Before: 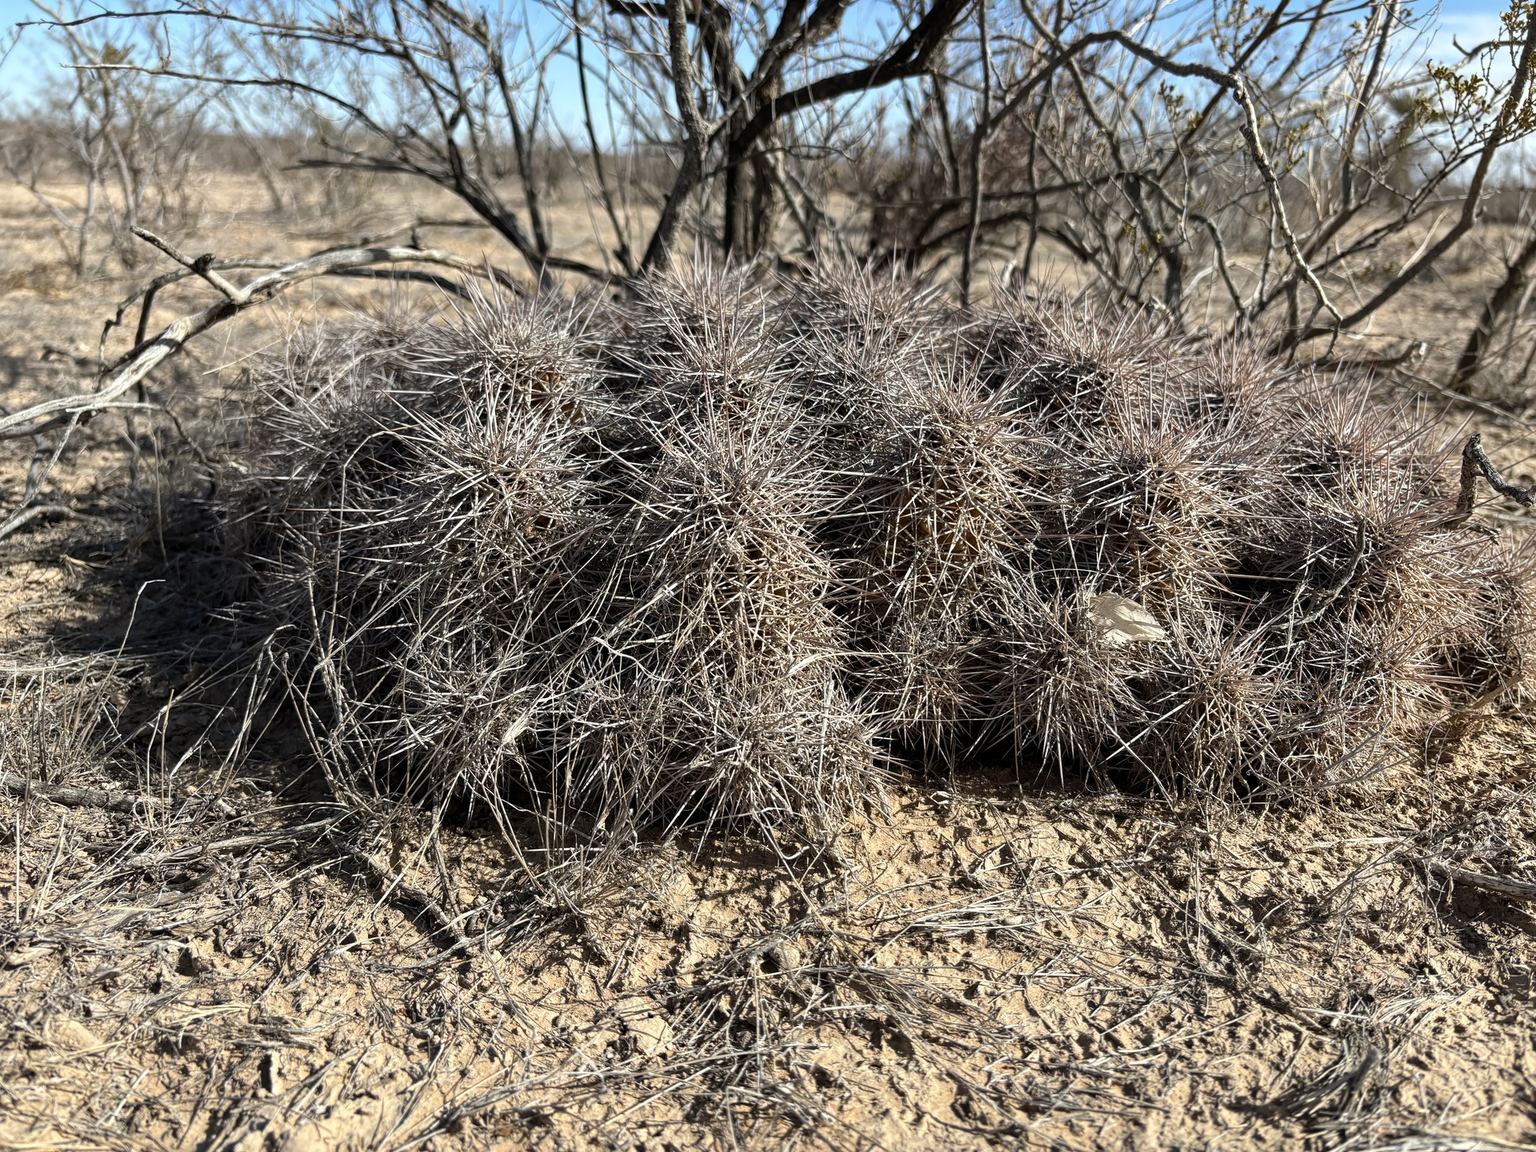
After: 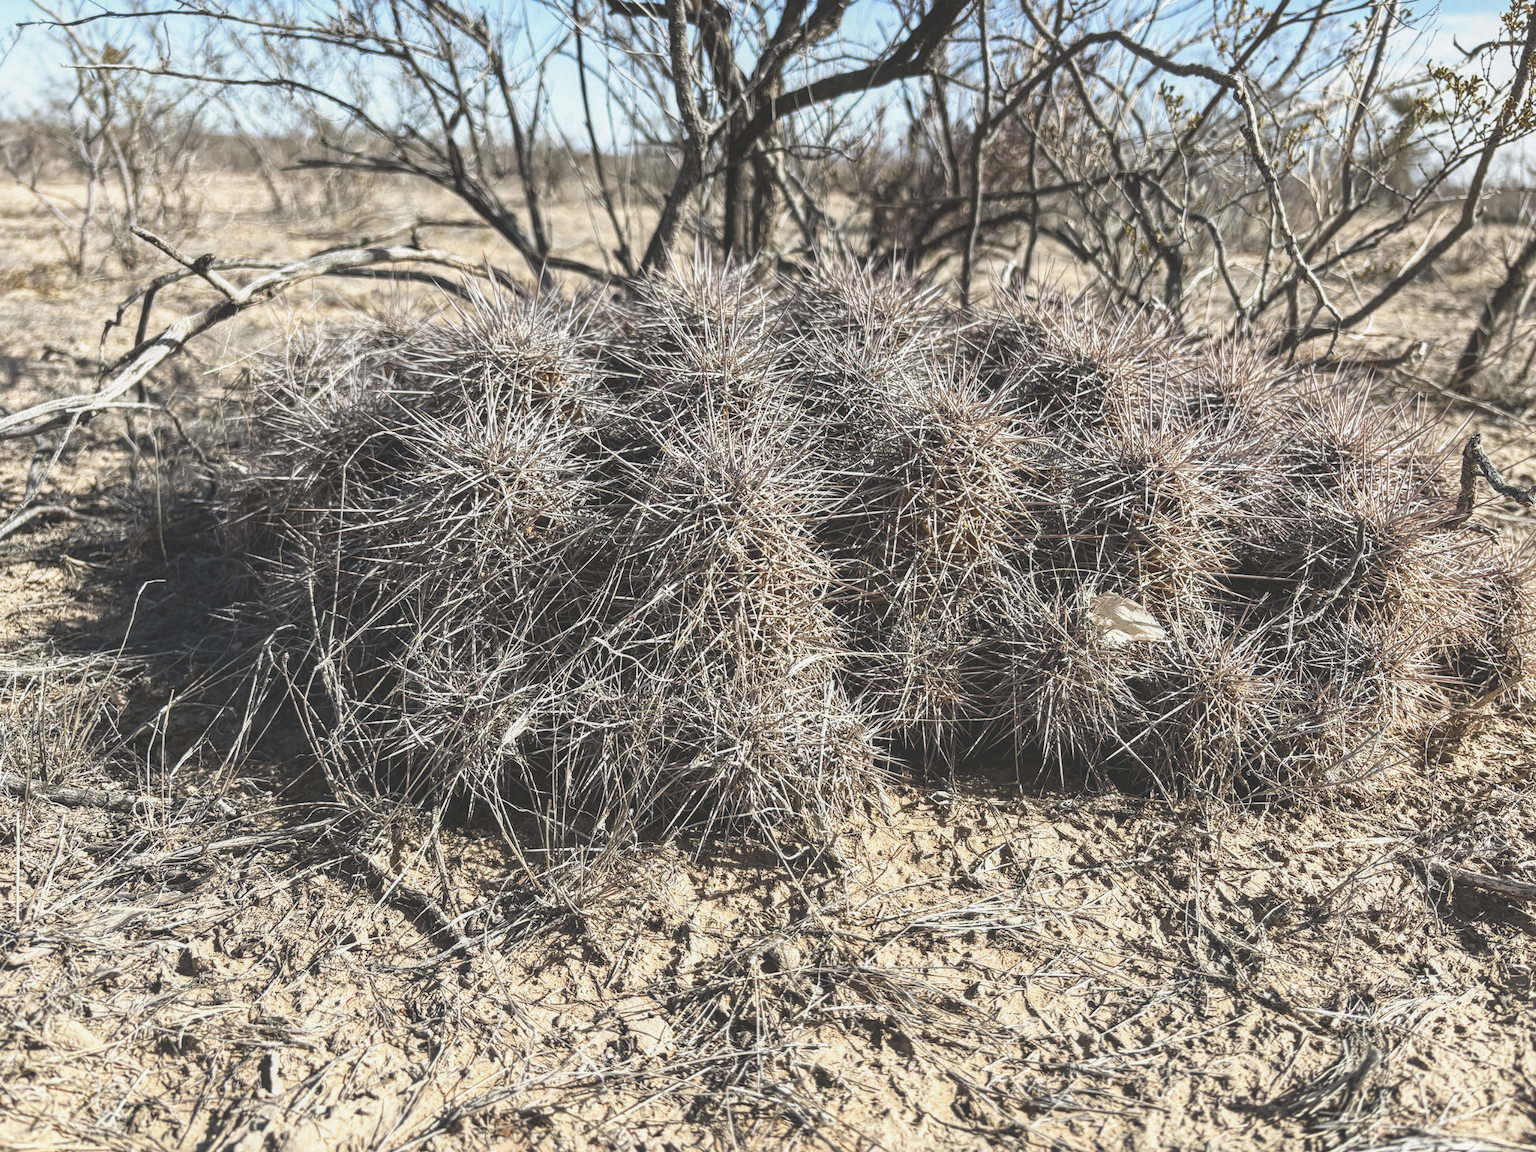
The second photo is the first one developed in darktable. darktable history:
local contrast: on, module defaults
exposure: black level correction -0.025, exposure -0.119 EV, compensate highlight preservation false
base curve: curves: ch0 [(0, 0) (0.088, 0.125) (0.176, 0.251) (0.354, 0.501) (0.613, 0.749) (1, 0.877)], preserve colors none
